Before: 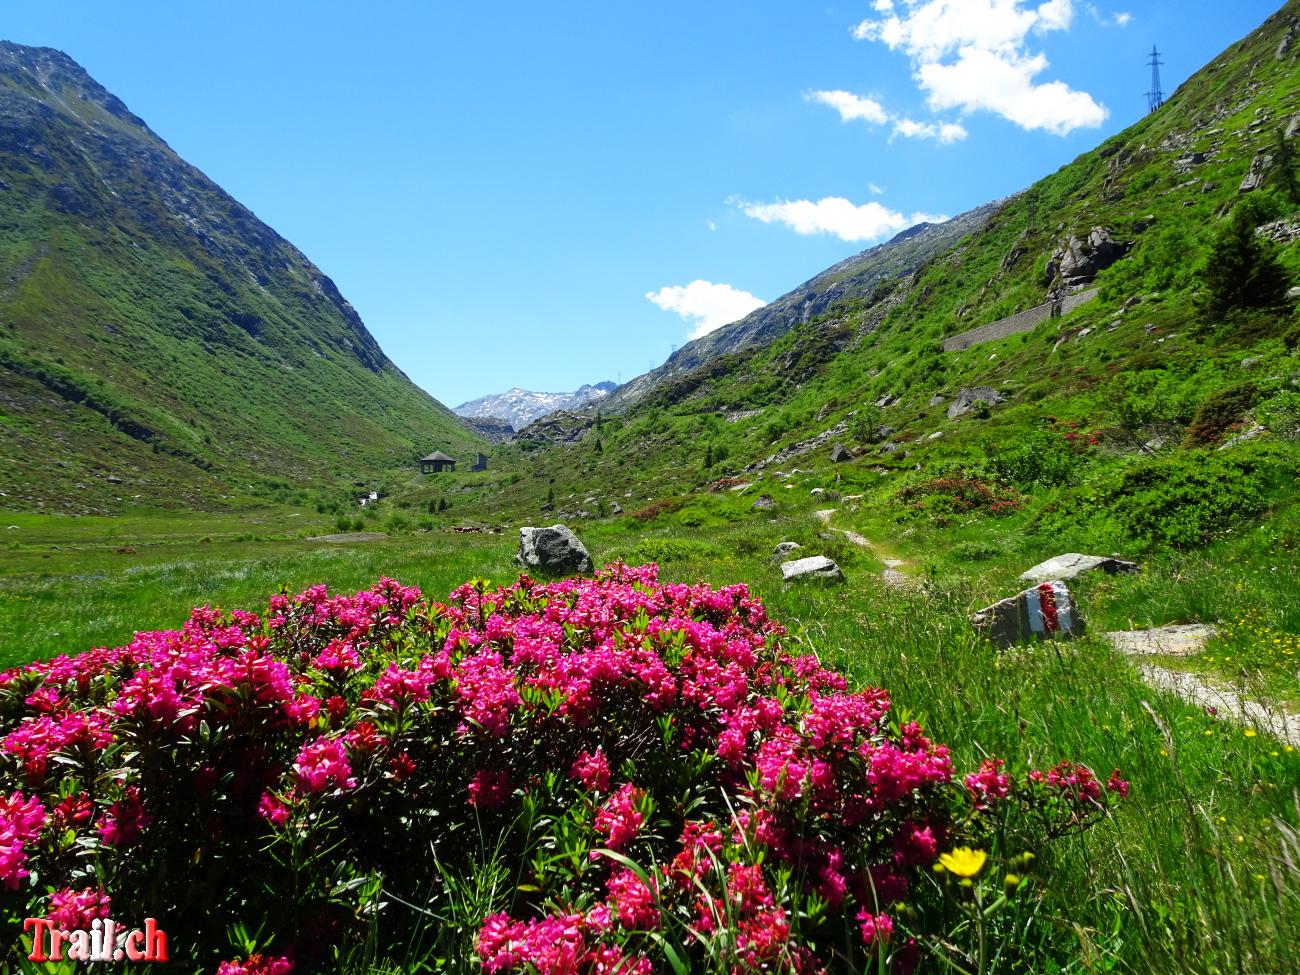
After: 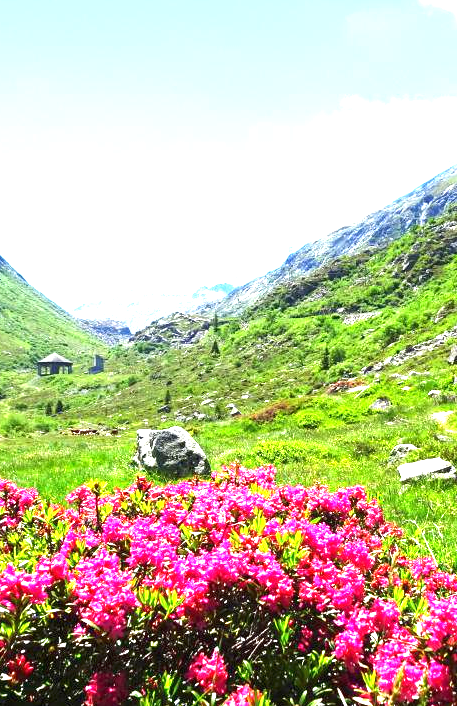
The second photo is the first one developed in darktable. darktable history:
crop and rotate: left 29.476%, top 10.214%, right 35.32%, bottom 17.333%
exposure: black level correction 0, exposure 2 EV, compensate highlight preservation false
